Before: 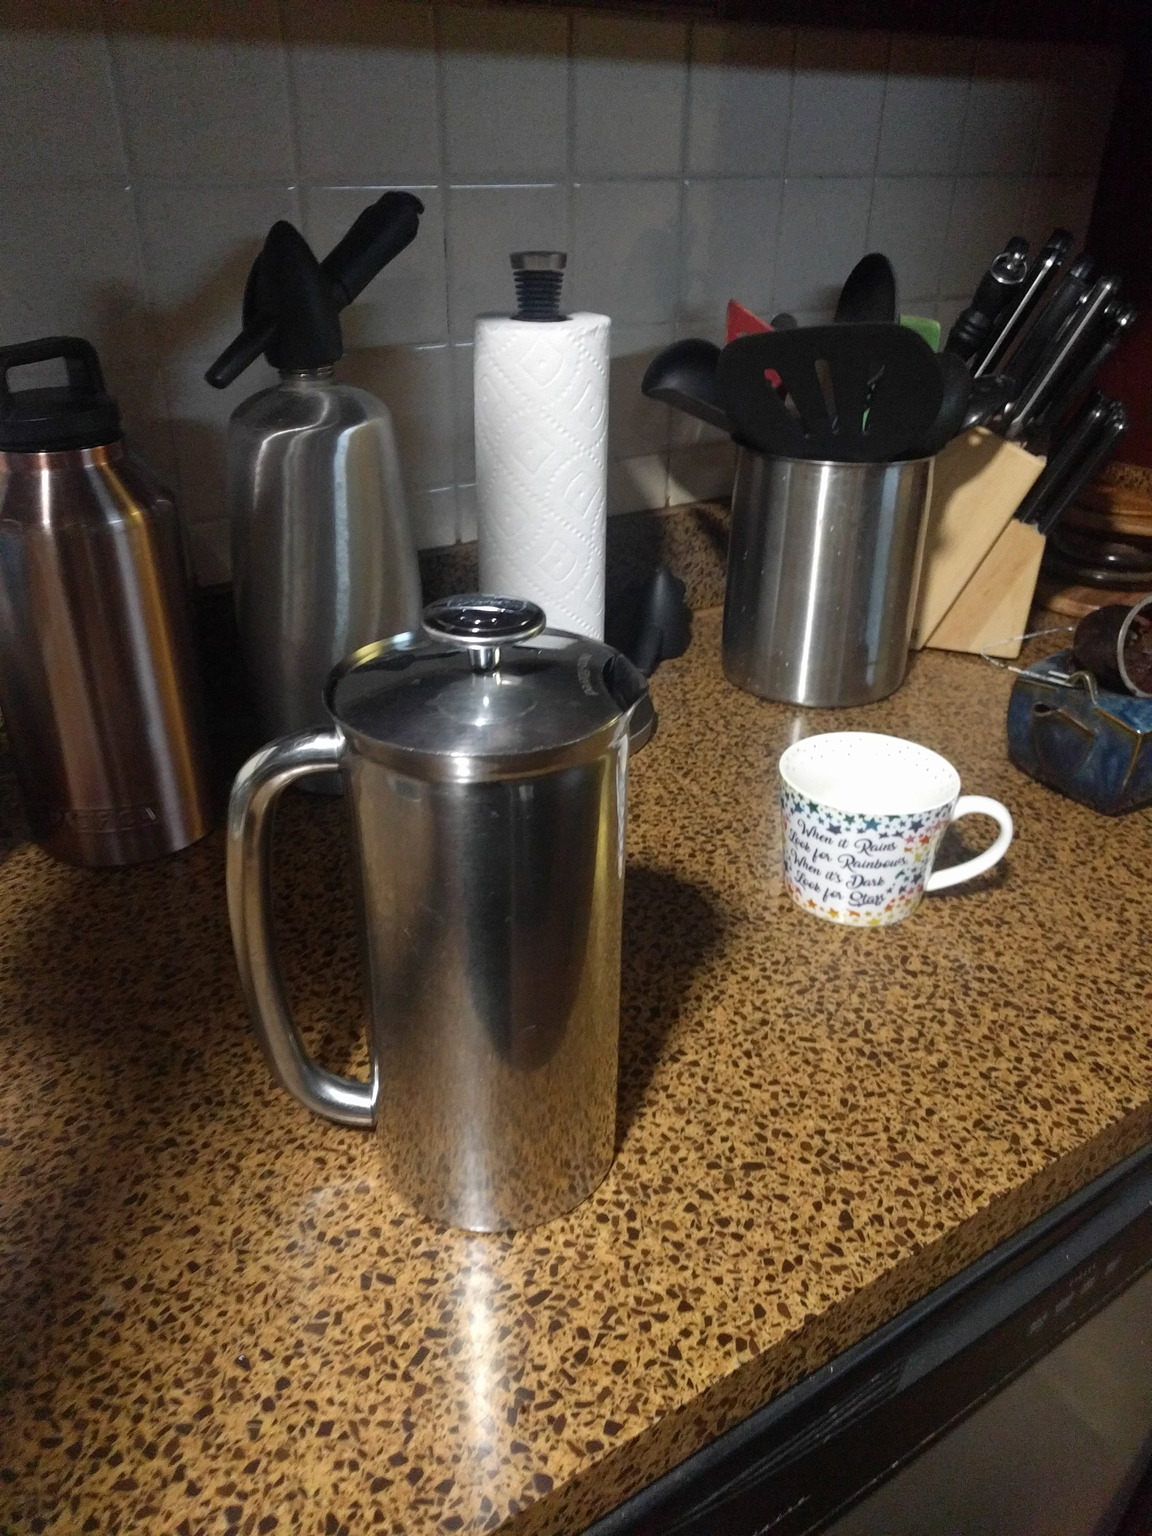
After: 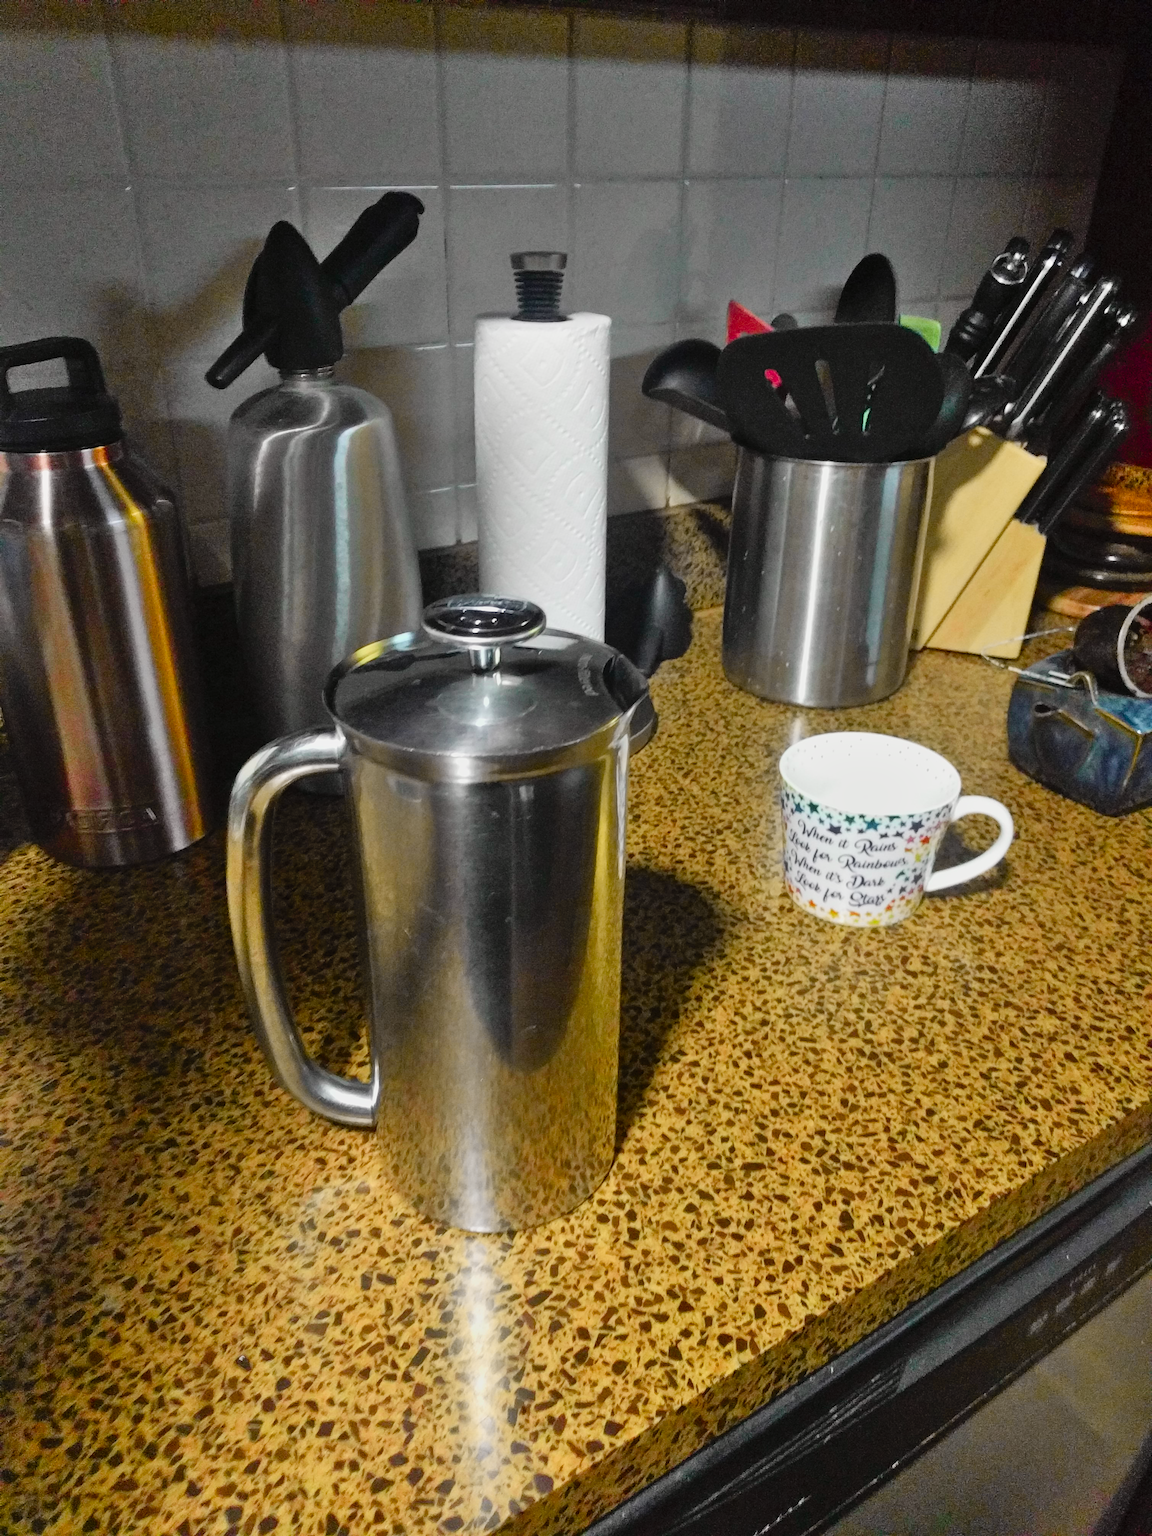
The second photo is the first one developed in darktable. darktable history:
shadows and highlights: low approximation 0.01, soften with gaussian
color balance rgb: shadows lift › hue 87.79°, perceptual saturation grading › global saturation 15.843%, perceptual saturation grading › highlights -19.224%, perceptual saturation grading › shadows 19.674%
tone curve: curves: ch0 [(0, 0.005) (0.103, 0.097) (0.18, 0.207) (0.384, 0.465) (0.491, 0.585) (0.629, 0.726) (0.84, 0.866) (1, 0.947)]; ch1 [(0, 0) (0.172, 0.123) (0.324, 0.253) (0.396, 0.388) (0.478, 0.461) (0.499, 0.497) (0.532, 0.515) (0.57, 0.584) (0.635, 0.675) (0.805, 0.892) (1, 1)]; ch2 [(0, 0) (0.411, 0.424) (0.496, 0.501) (0.515, 0.507) (0.553, 0.562) (0.604, 0.642) (0.708, 0.768) (0.839, 0.916) (1, 1)], color space Lab, independent channels, preserve colors none
